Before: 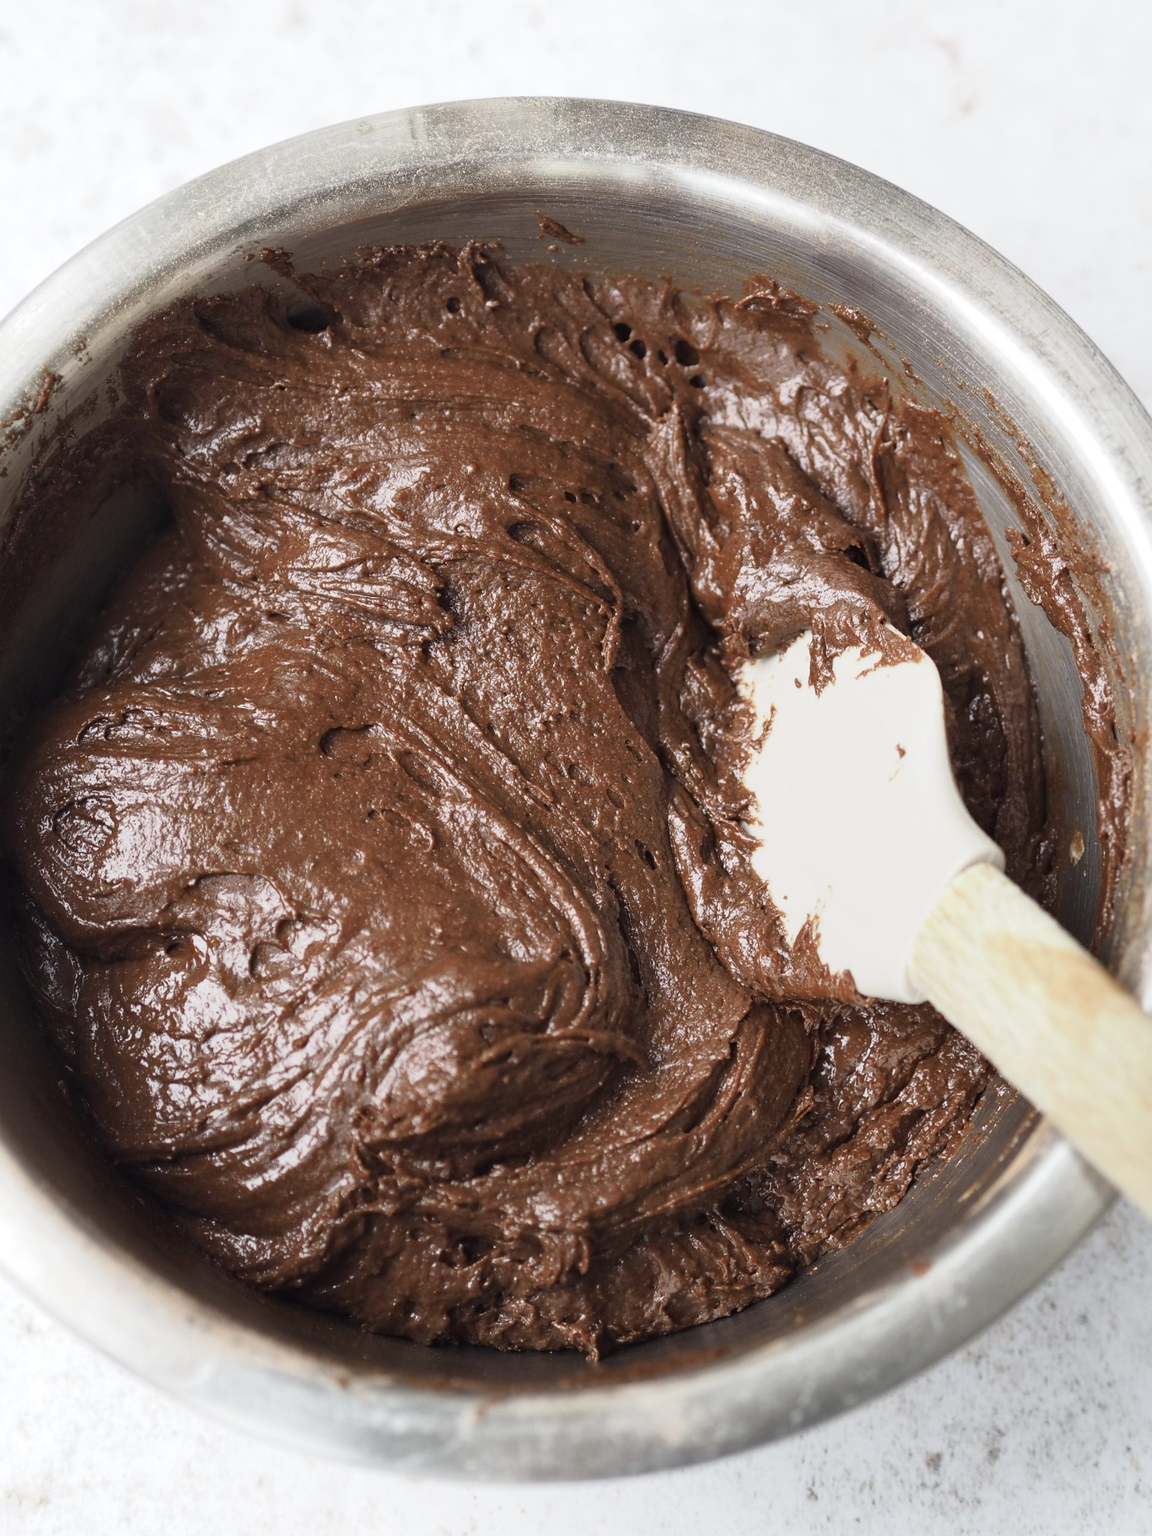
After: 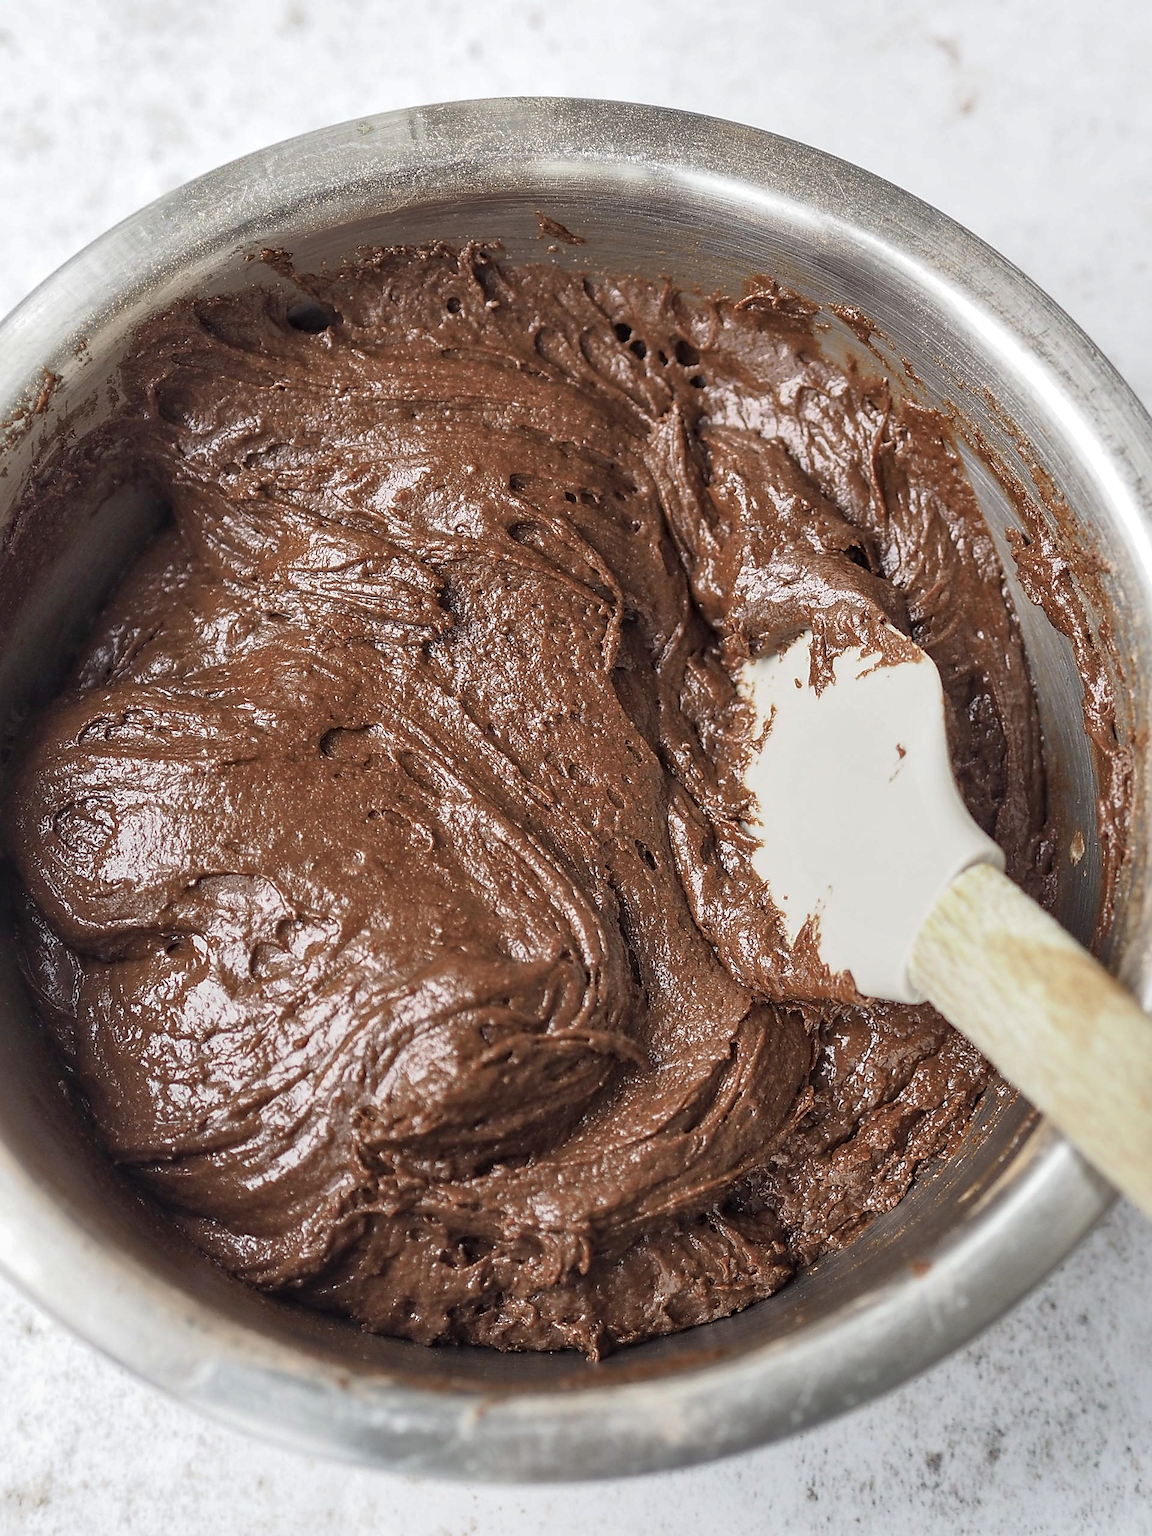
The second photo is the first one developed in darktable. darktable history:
local contrast: on, module defaults
sharpen: radius 1.374, amount 1.239, threshold 0.645
shadows and highlights: on, module defaults
